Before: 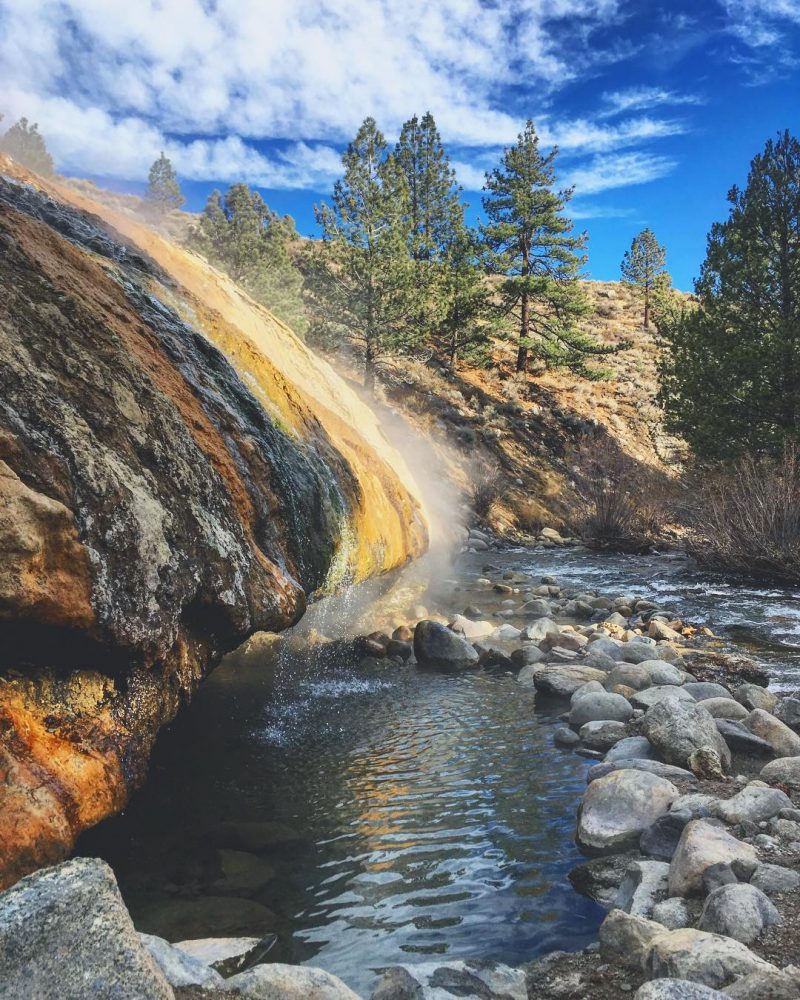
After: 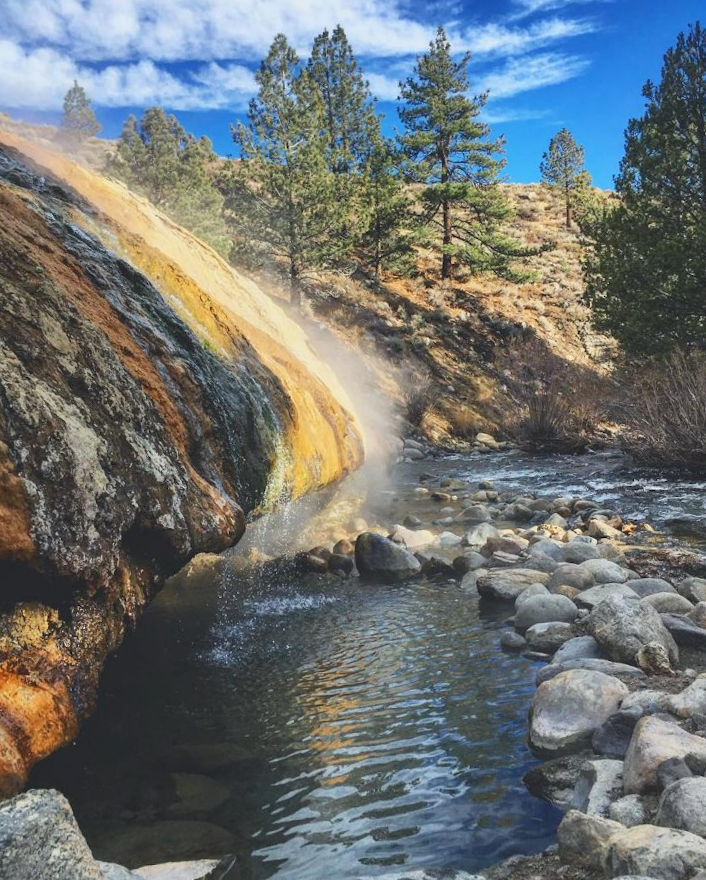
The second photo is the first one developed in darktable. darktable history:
crop and rotate: angle 3.34°, left 5.458%, top 5.687%
